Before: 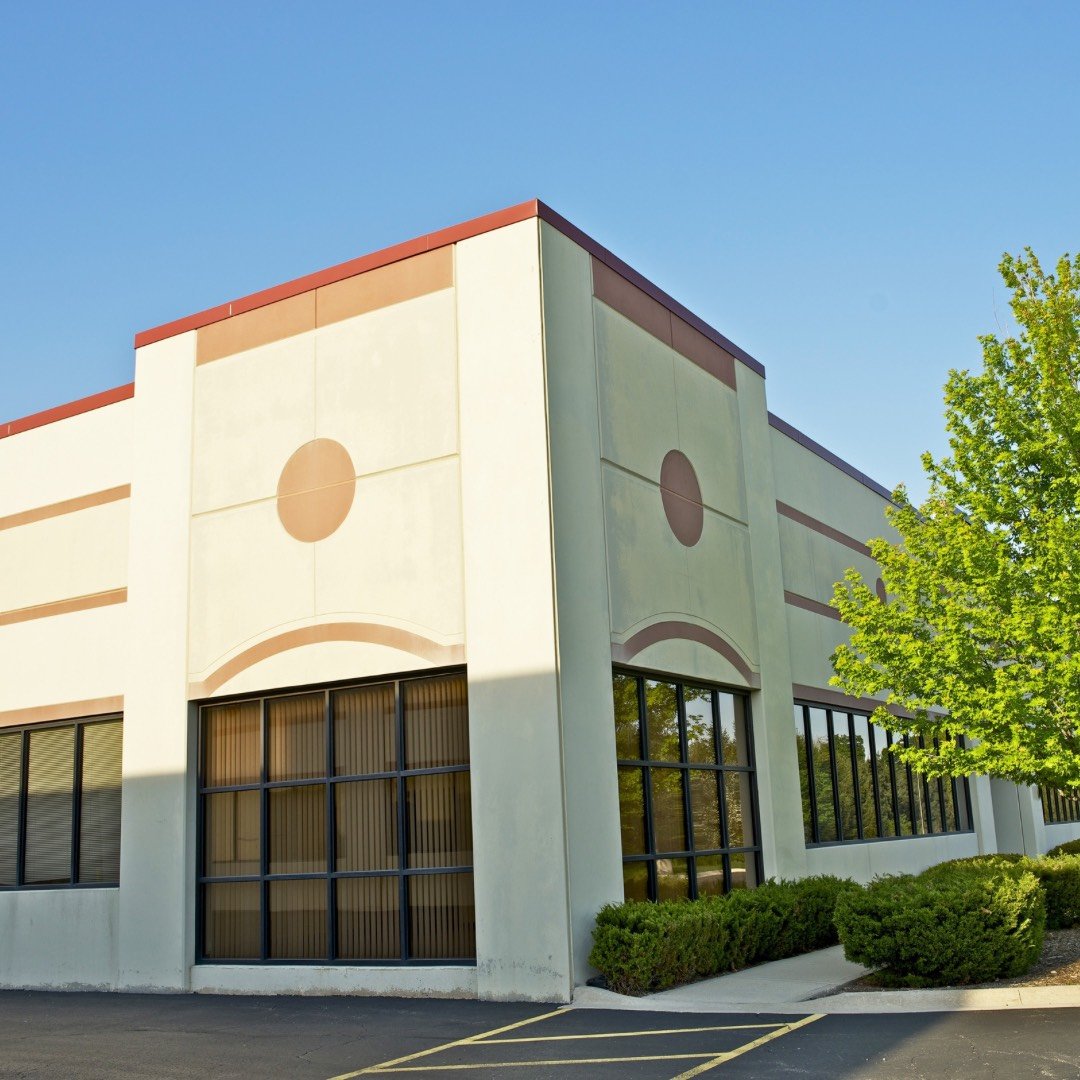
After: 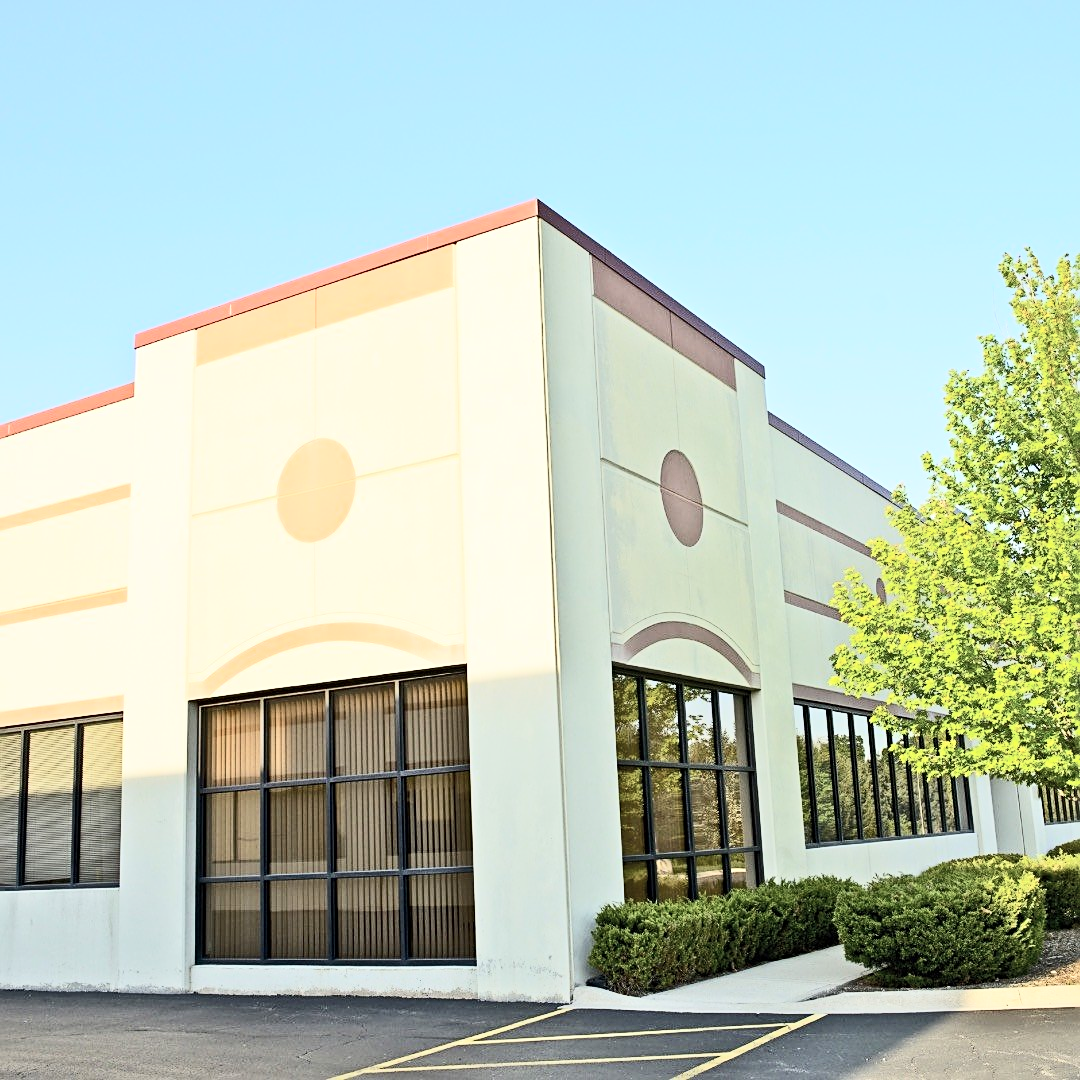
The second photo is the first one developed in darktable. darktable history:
sharpen: on, module defaults
tone curve: curves: ch0 [(0, 0) (0.003, 0.004) (0.011, 0.015) (0.025, 0.034) (0.044, 0.061) (0.069, 0.095) (0.1, 0.137) (0.136, 0.186) (0.177, 0.243) (0.224, 0.307) (0.277, 0.416) (0.335, 0.533) (0.399, 0.641) (0.468, 0.748) (0.543, 0.829) (0.623, 0.886) (0.709, 0.924) (0.801, 0.951) (0.898, 0.975) (1, 1)], color space Lab, independent channels, preserve colors none
contrast brightness saturation: saturation -0.025
